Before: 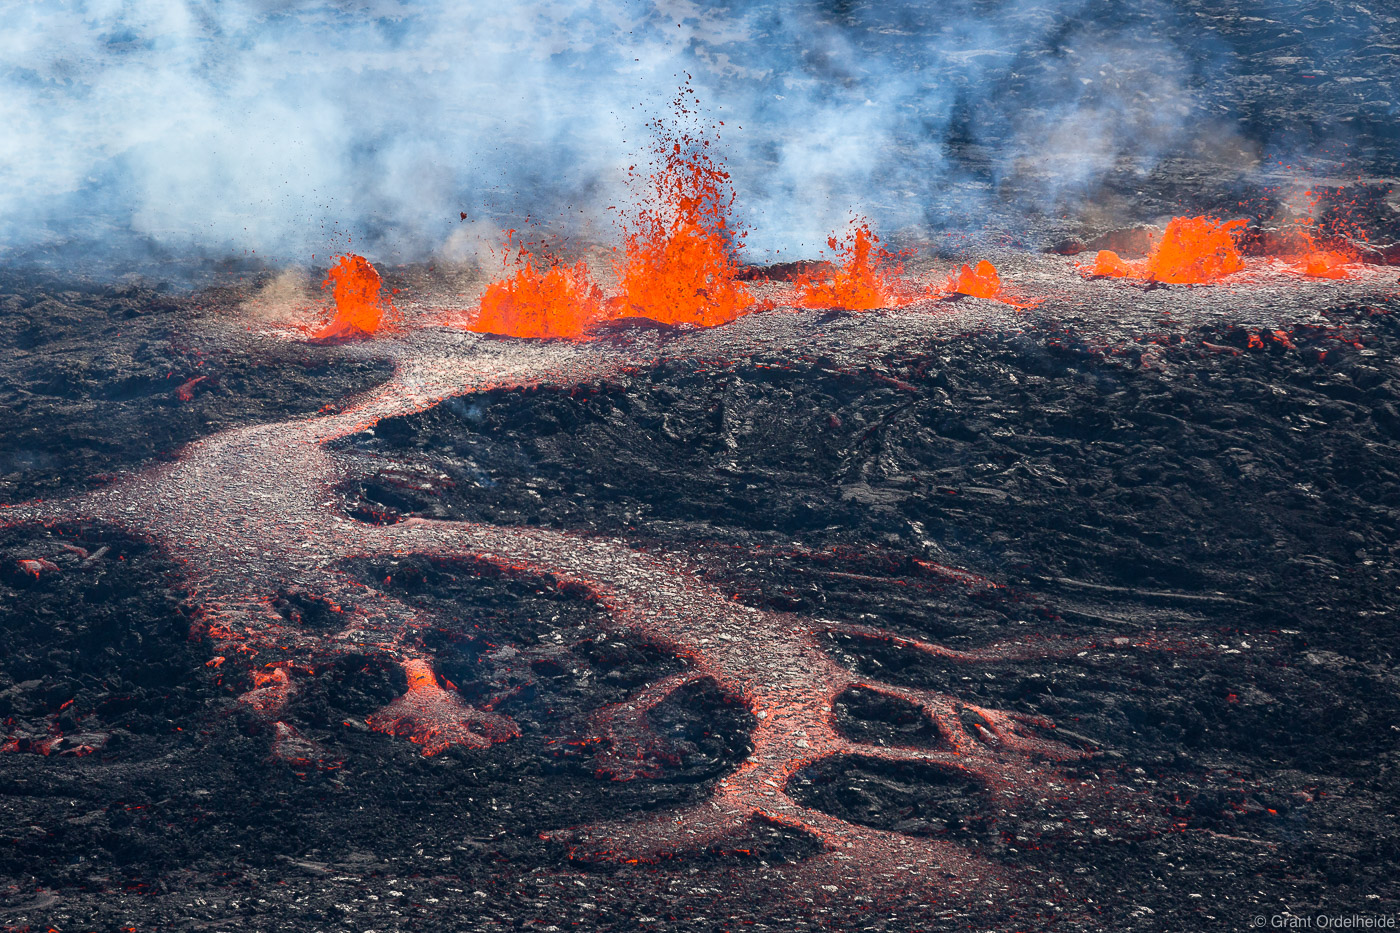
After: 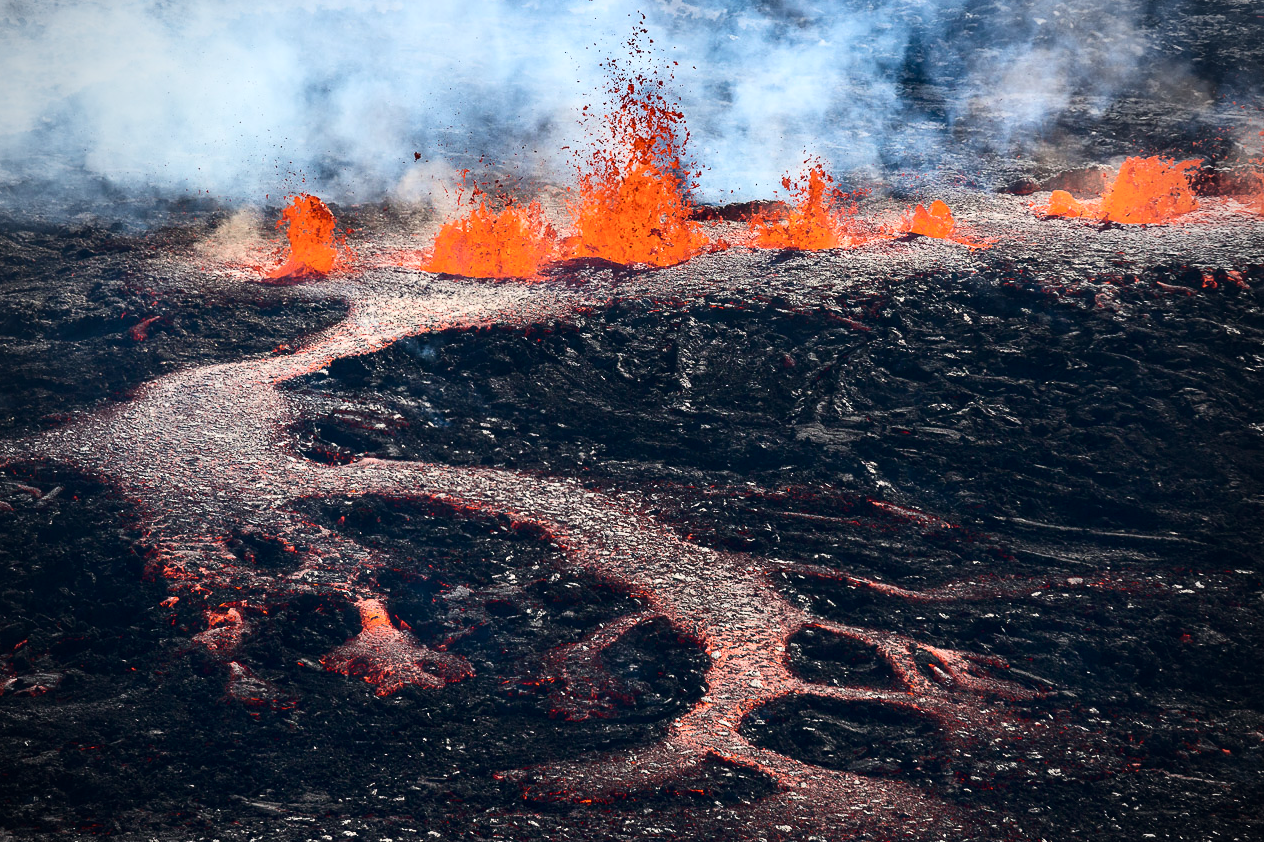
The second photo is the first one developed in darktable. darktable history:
vignetting: on, module defaults
contrast brightness saturation: contrast 0.28
crop: left 3.305%, top 6.436%, right 6.389%, bottom 3.258%
